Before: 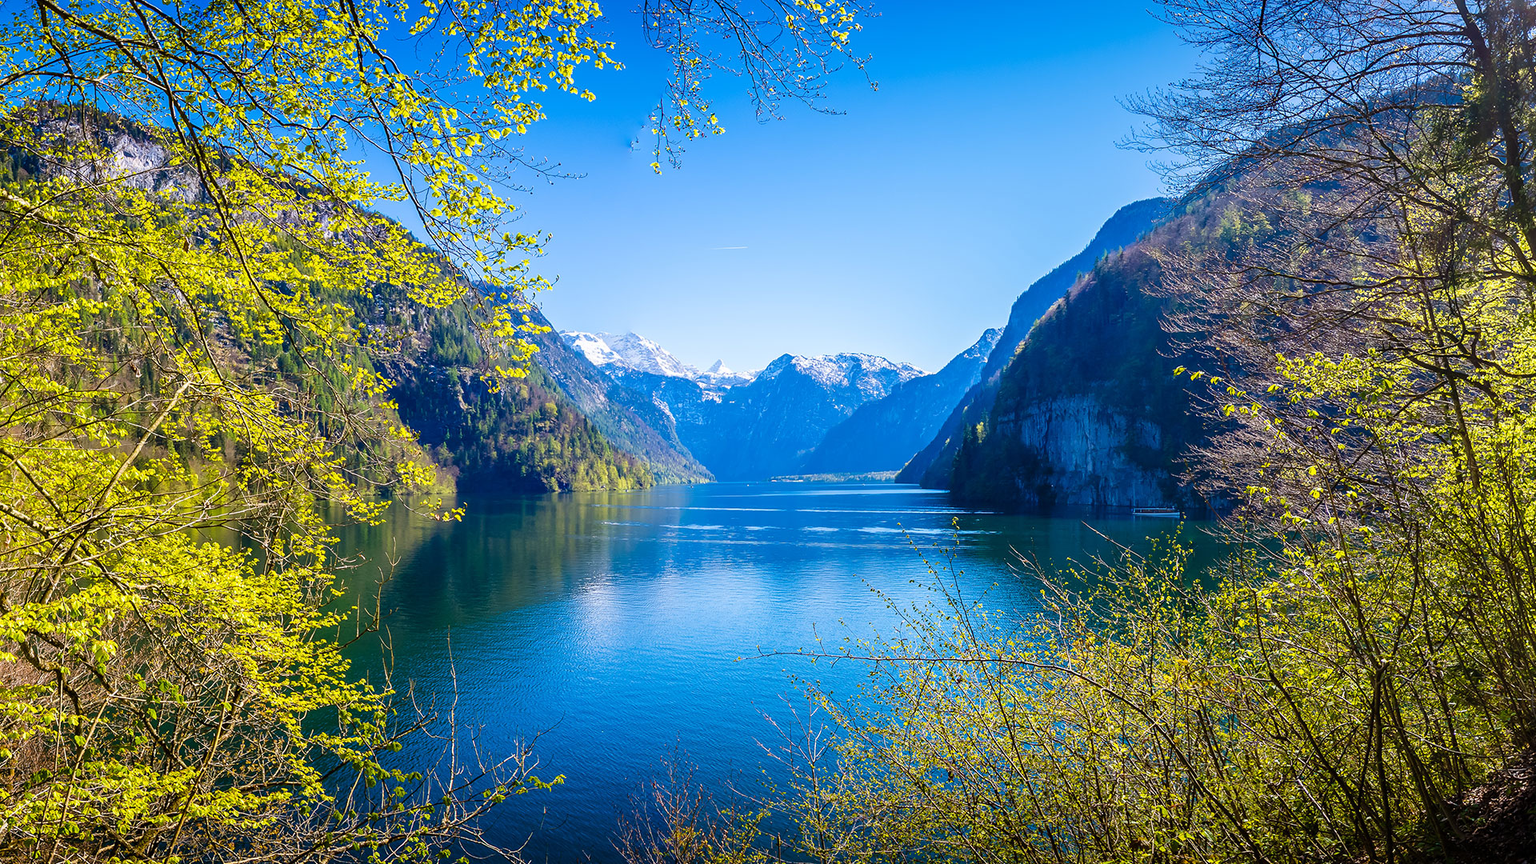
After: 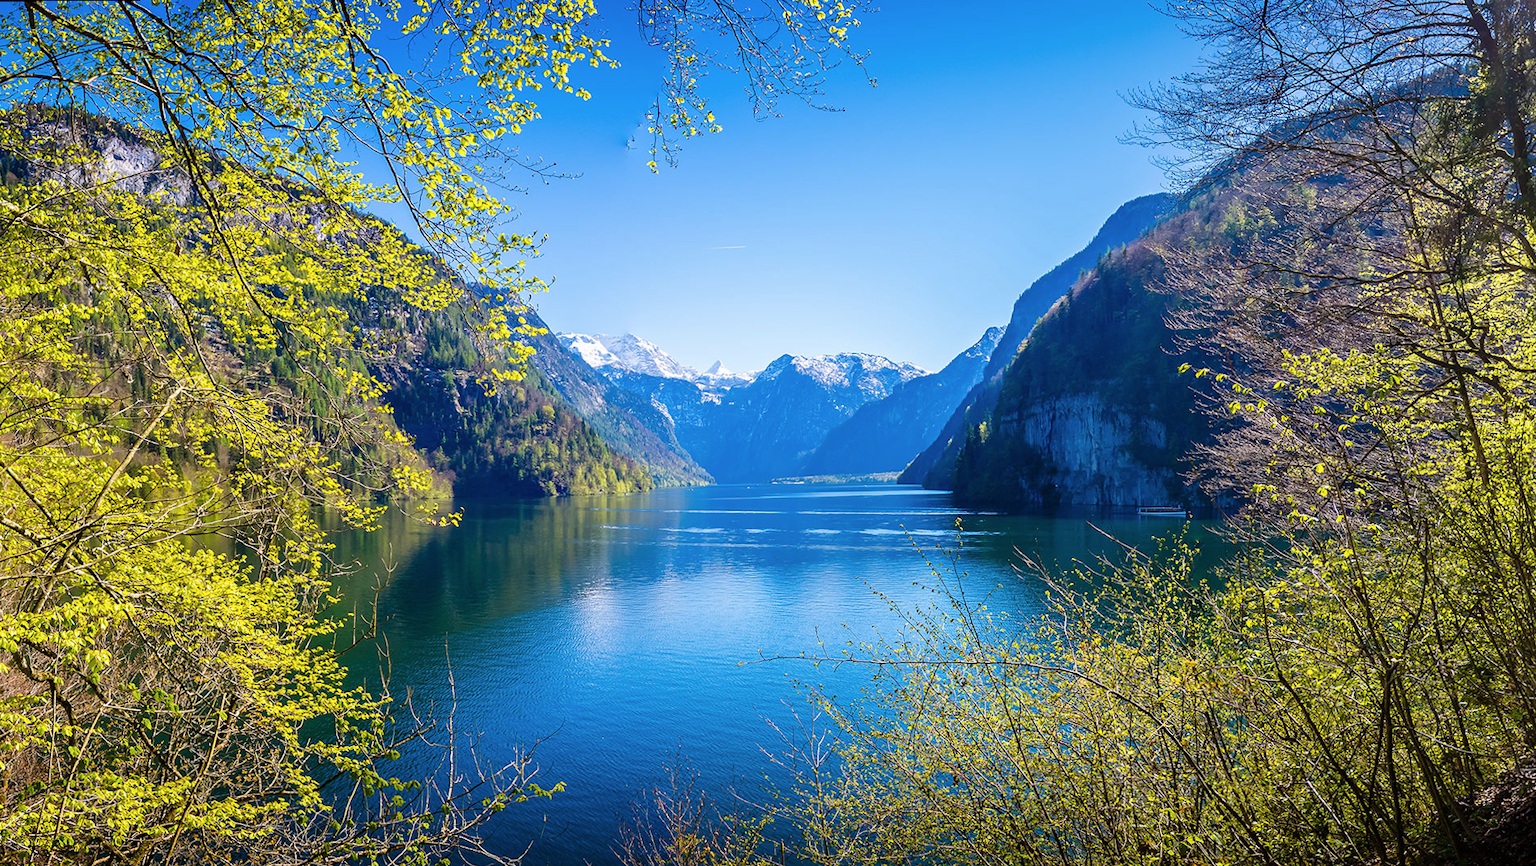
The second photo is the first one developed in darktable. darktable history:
contrast brightness saturation: saturation -0.04
rotate and perspective: rotation -0.45°, automatic cropping original format, crop left 0.008, crop right 0.992, crop top 0.012, crop bottom 0.988
